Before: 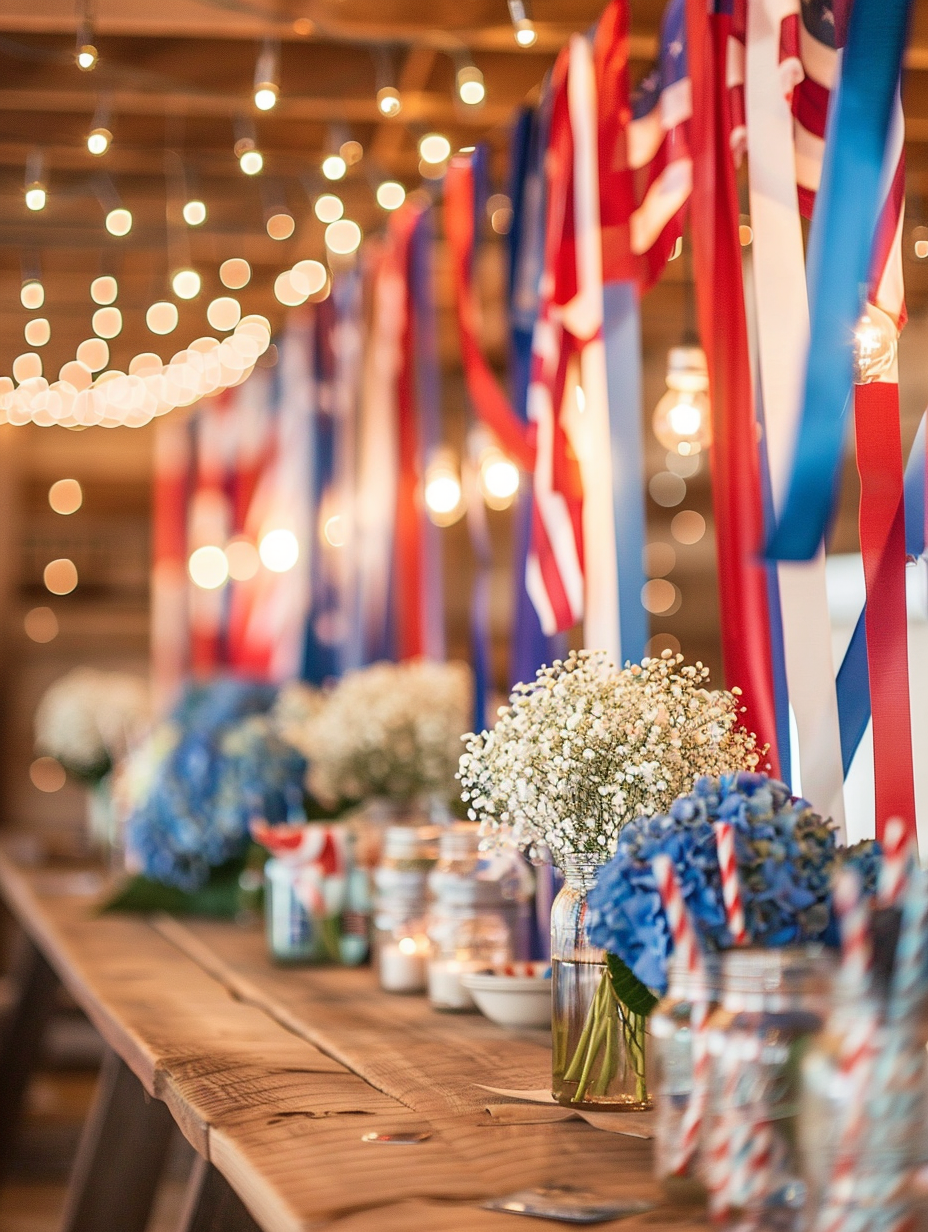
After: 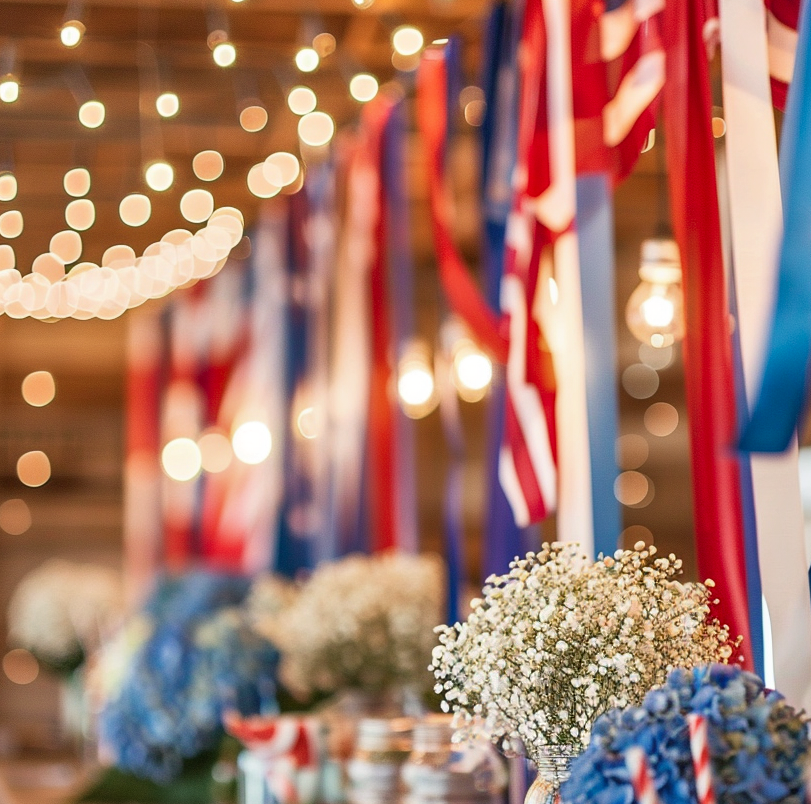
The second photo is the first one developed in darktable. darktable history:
crop: left 2.958%, top 8.821%, right 9.624%, bottom 25.891%
shadows and highlights: shadows 20.75, highlights -82.91, soften with gaussian
